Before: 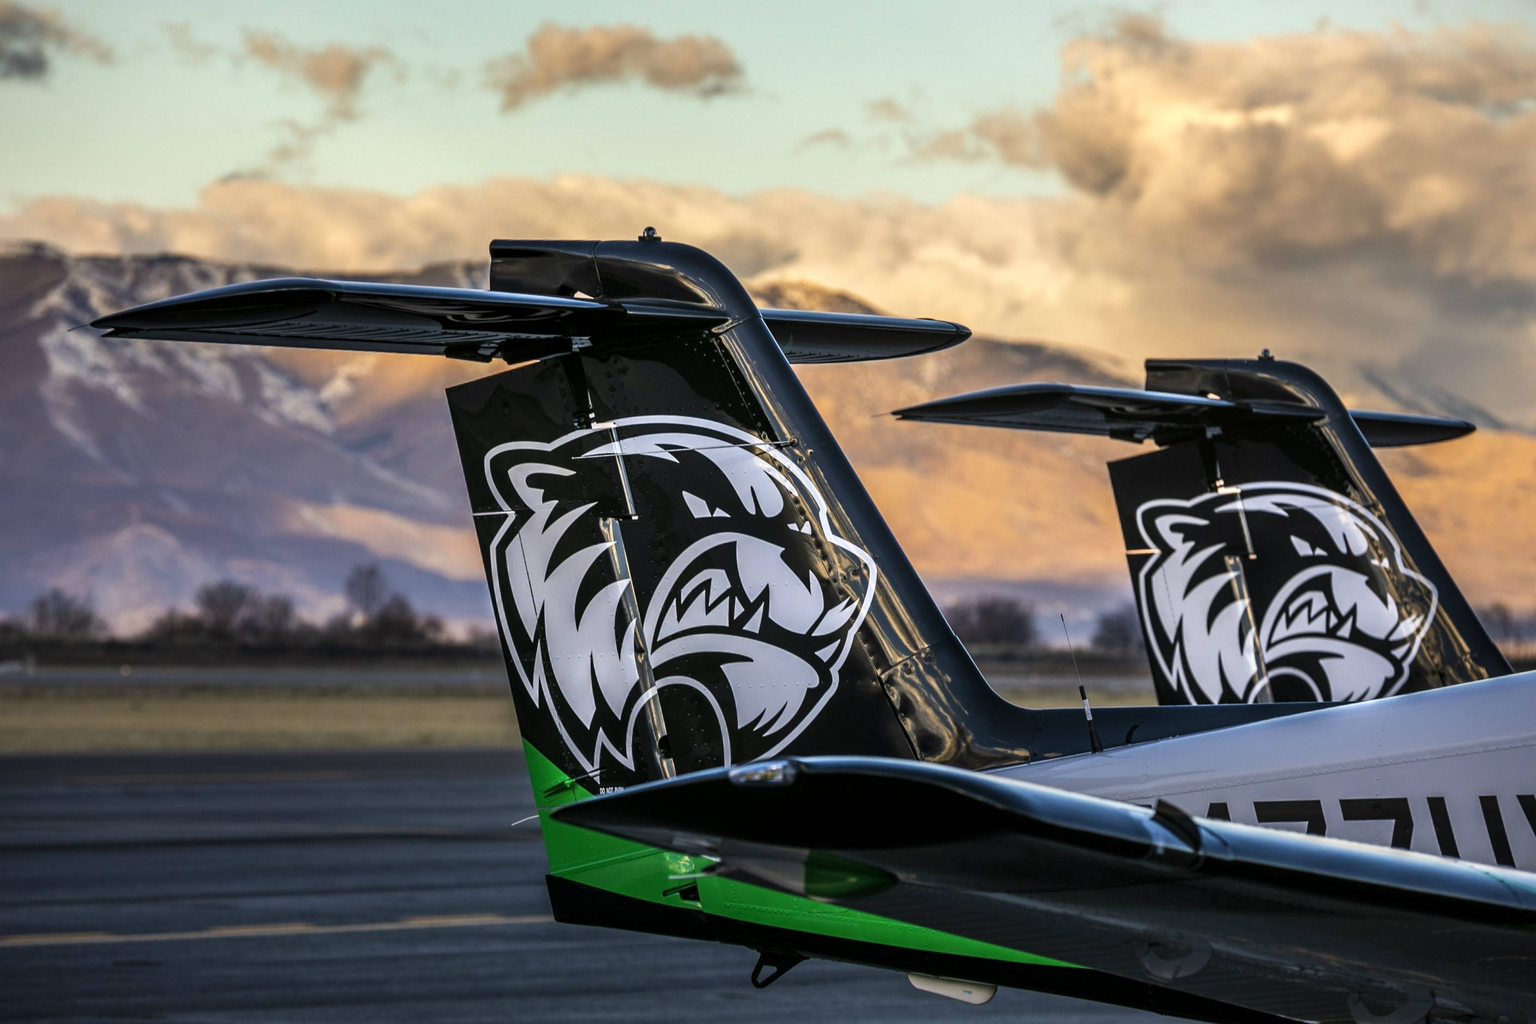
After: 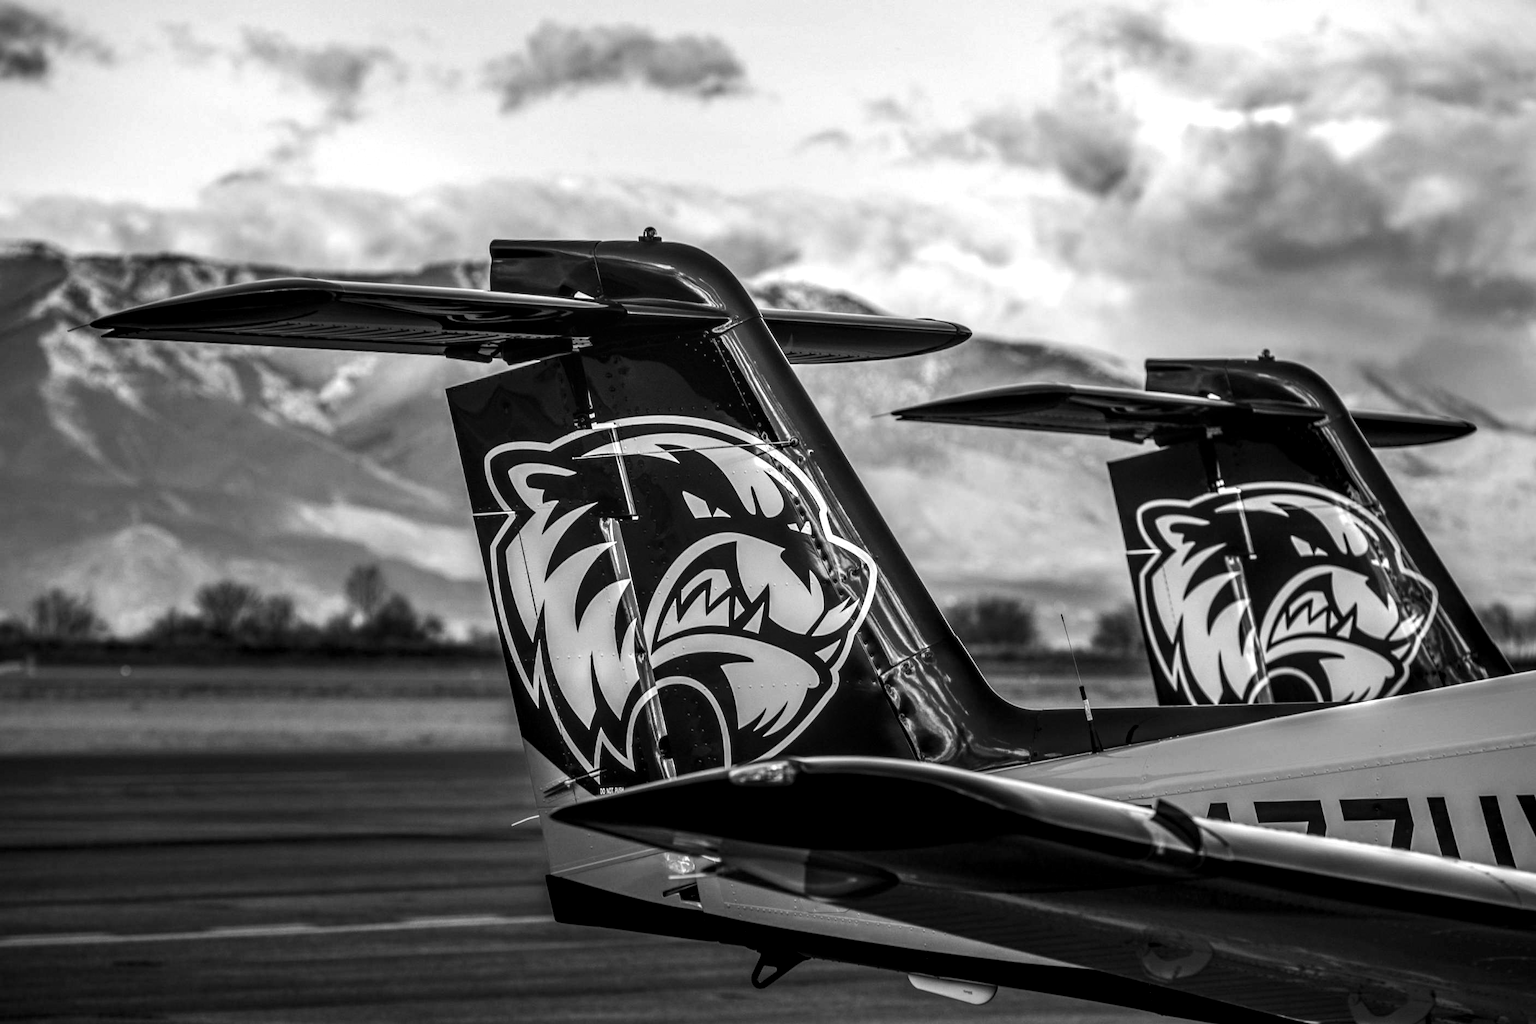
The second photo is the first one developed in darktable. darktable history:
tone equalizer: -8 EV -0.417 EV, -7 EV -0.389 EV, -6 EV -0.333 EV, -5 EV -0.222 EV, -3 EV 0.222 EV, -2 EV 0.333 EV, -1 EV 0.389 EV, +0 EV 0.417 EV, edges refinement/feathering 500, mask exposure compensation -1.57 EV, preserve details no
monochrome: a 32, b 64, size 2.3
local contrast: detail 140%
